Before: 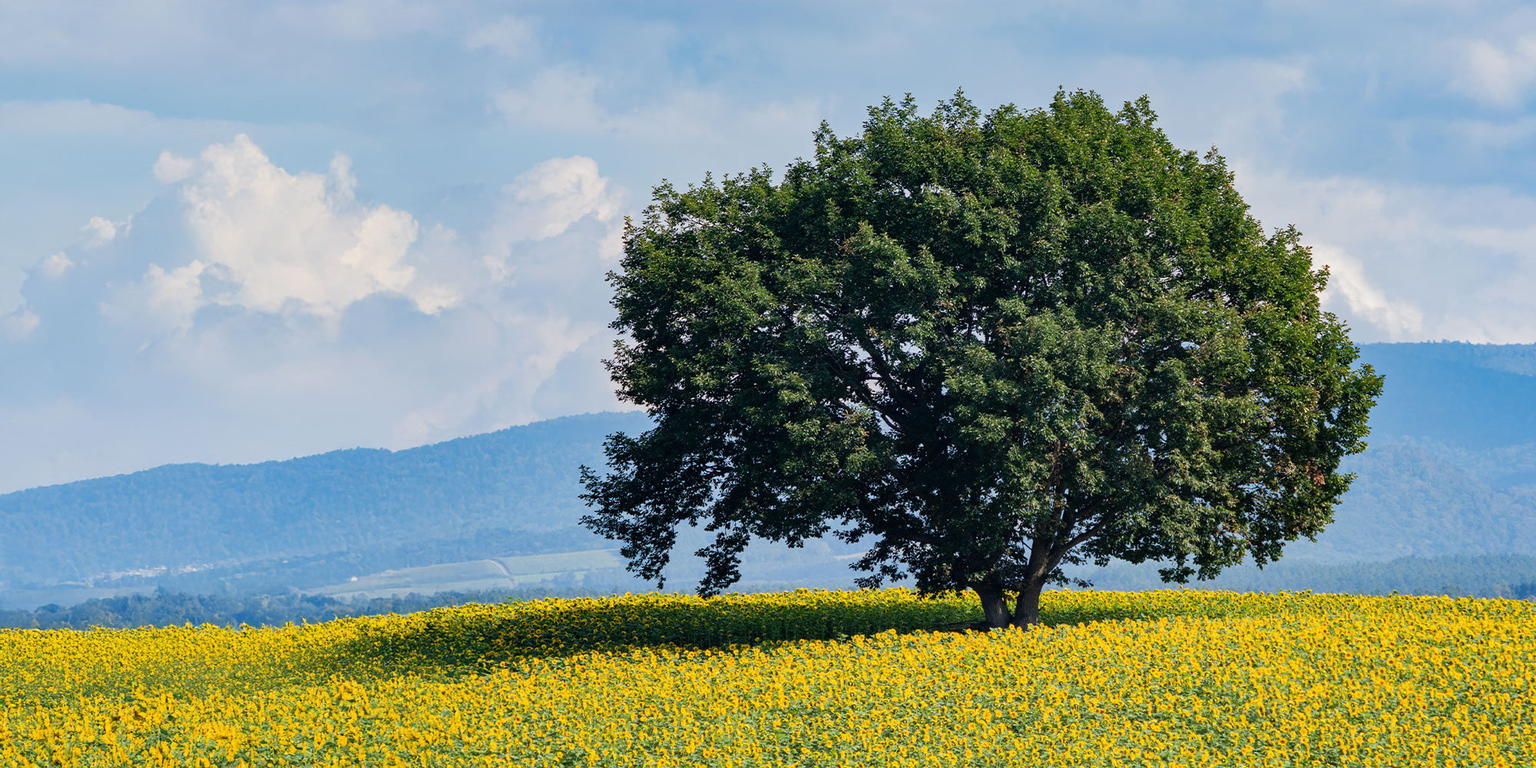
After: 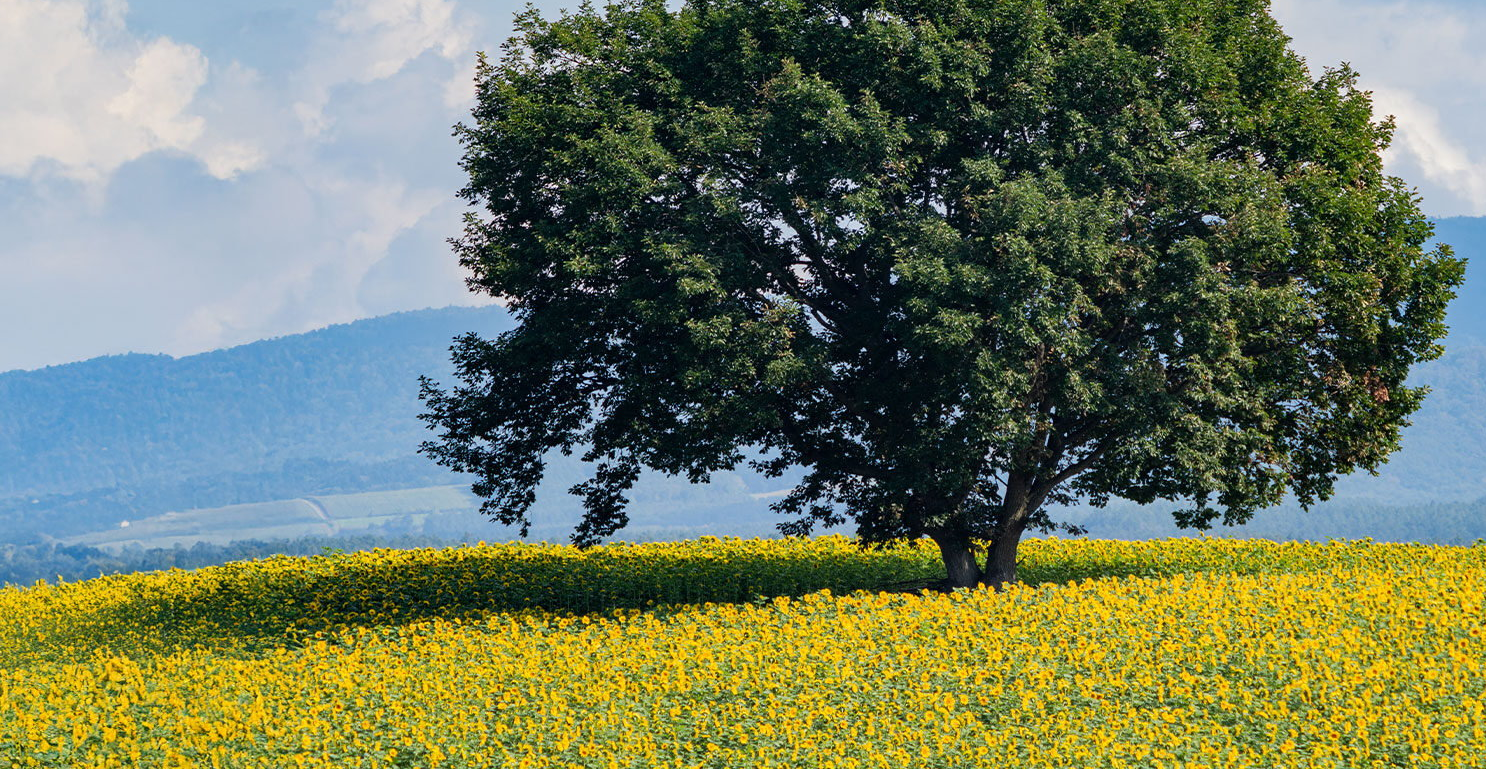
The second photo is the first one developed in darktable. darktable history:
crop: left 16.824%, top 23.057%, right 8.876%
